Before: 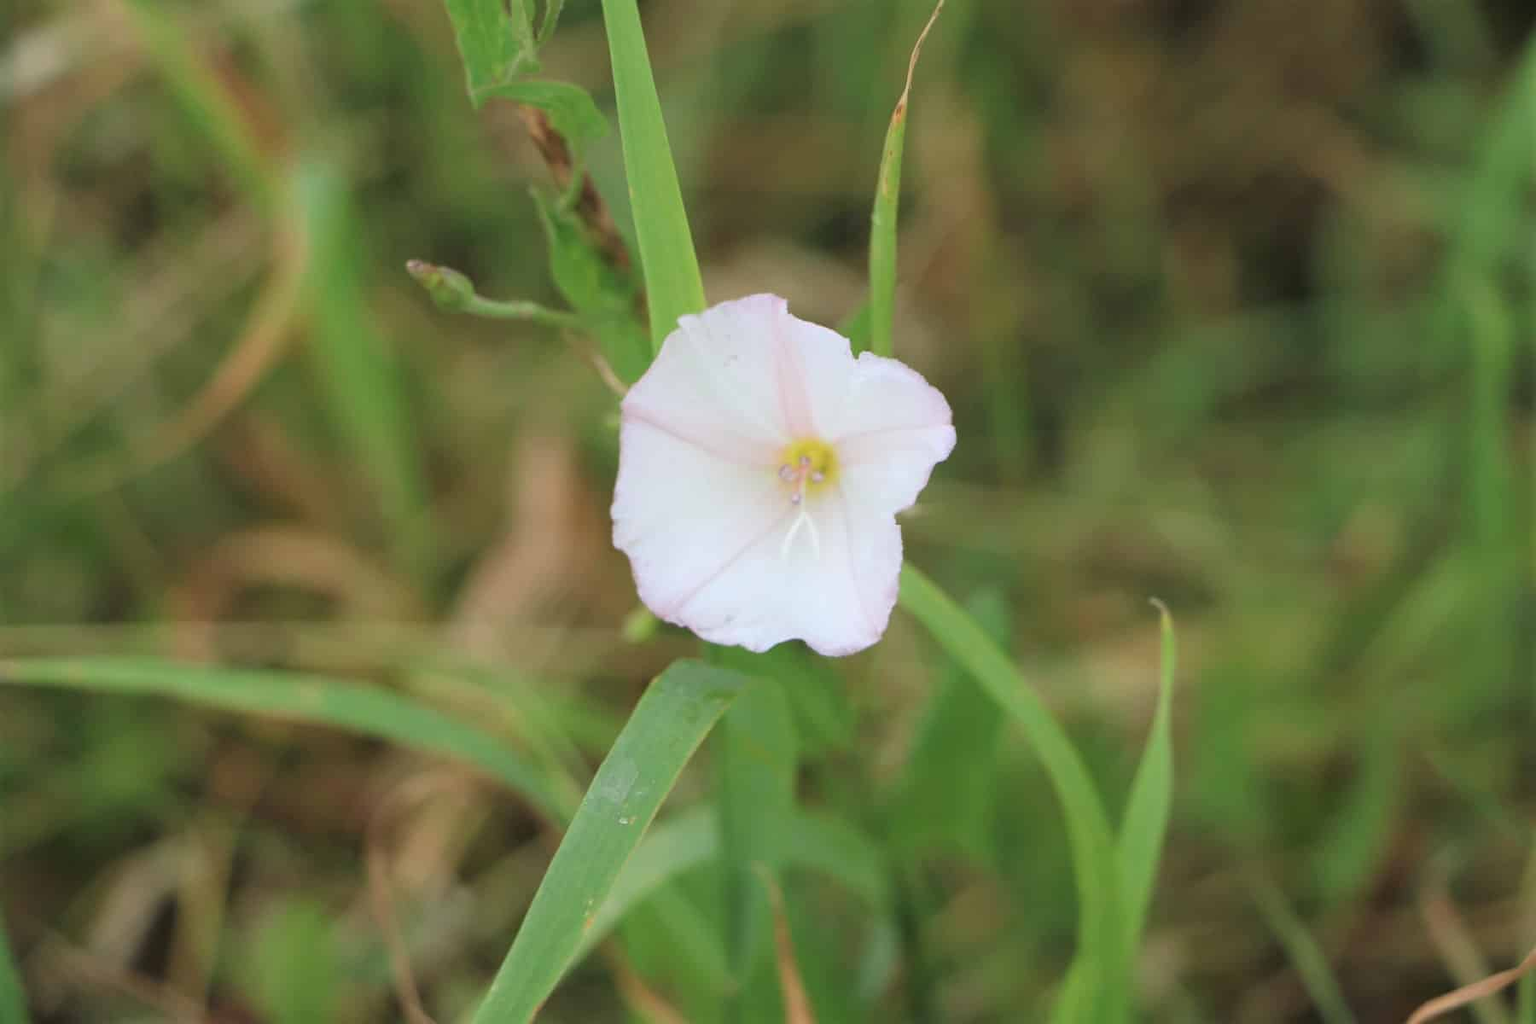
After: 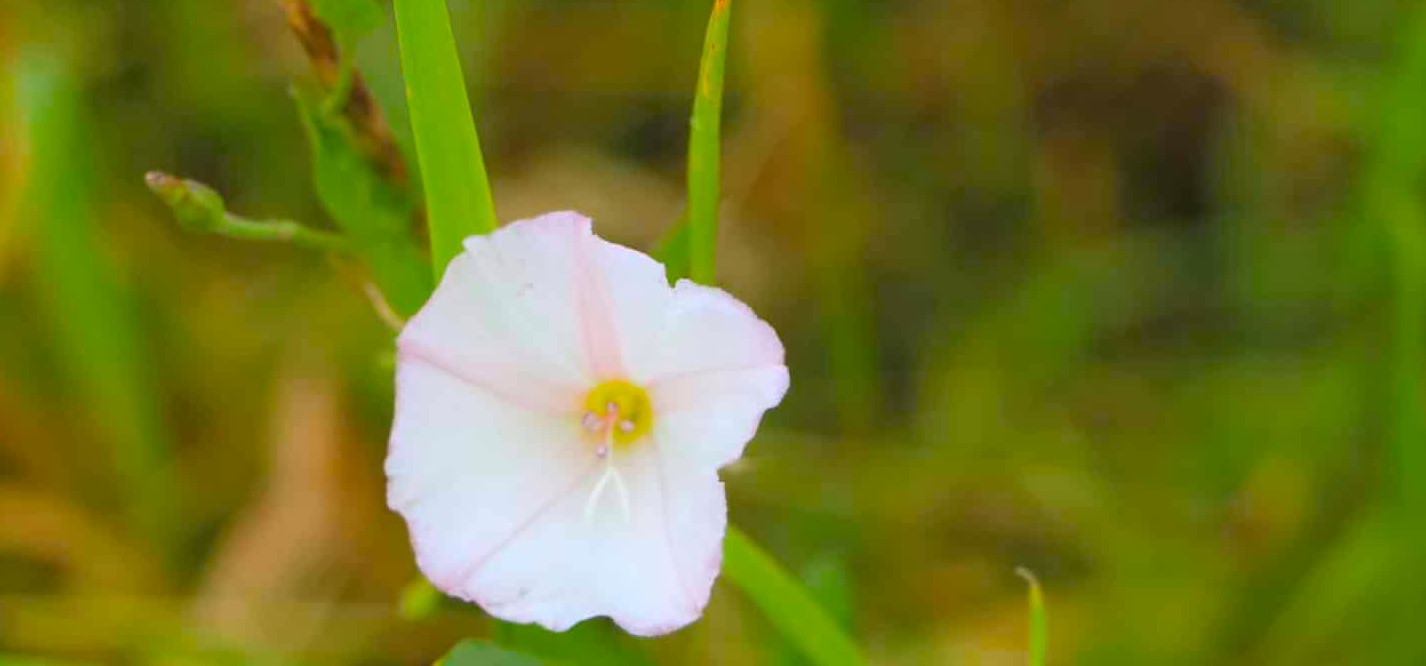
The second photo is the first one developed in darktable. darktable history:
crop: left 18.396%, top 11.087%, right 2.356%, bottom 33.211%
color balance rgb: power › luminance 1.023%, power › chroma 0.416%, power › hue 34.7°, perceptual saturation grading › global saturation 74.68%, perceptual saturation grading › shadows -29.061%
